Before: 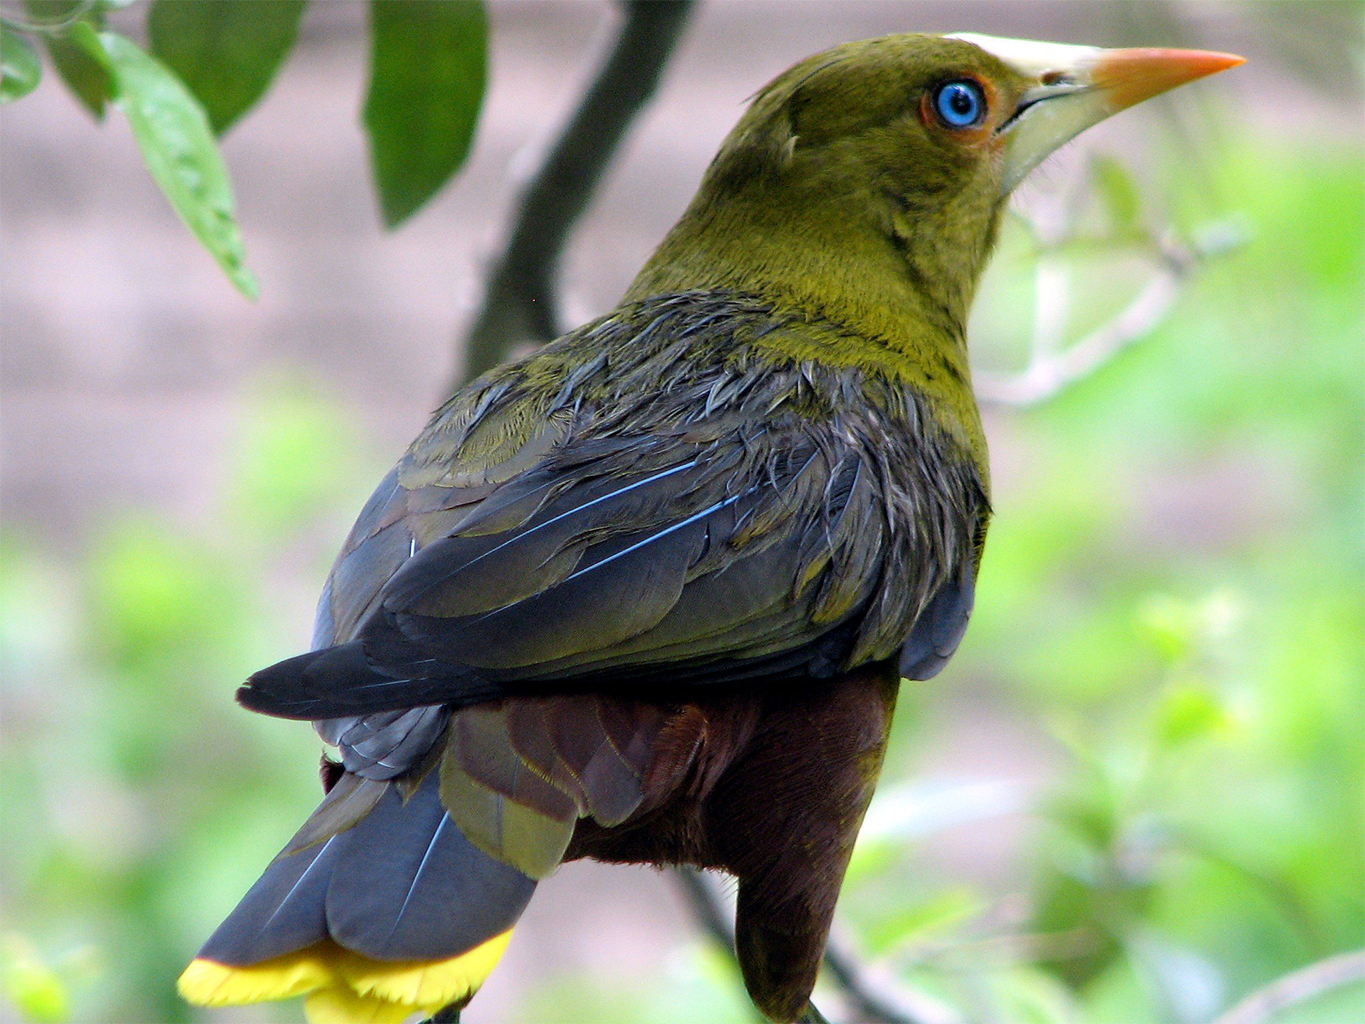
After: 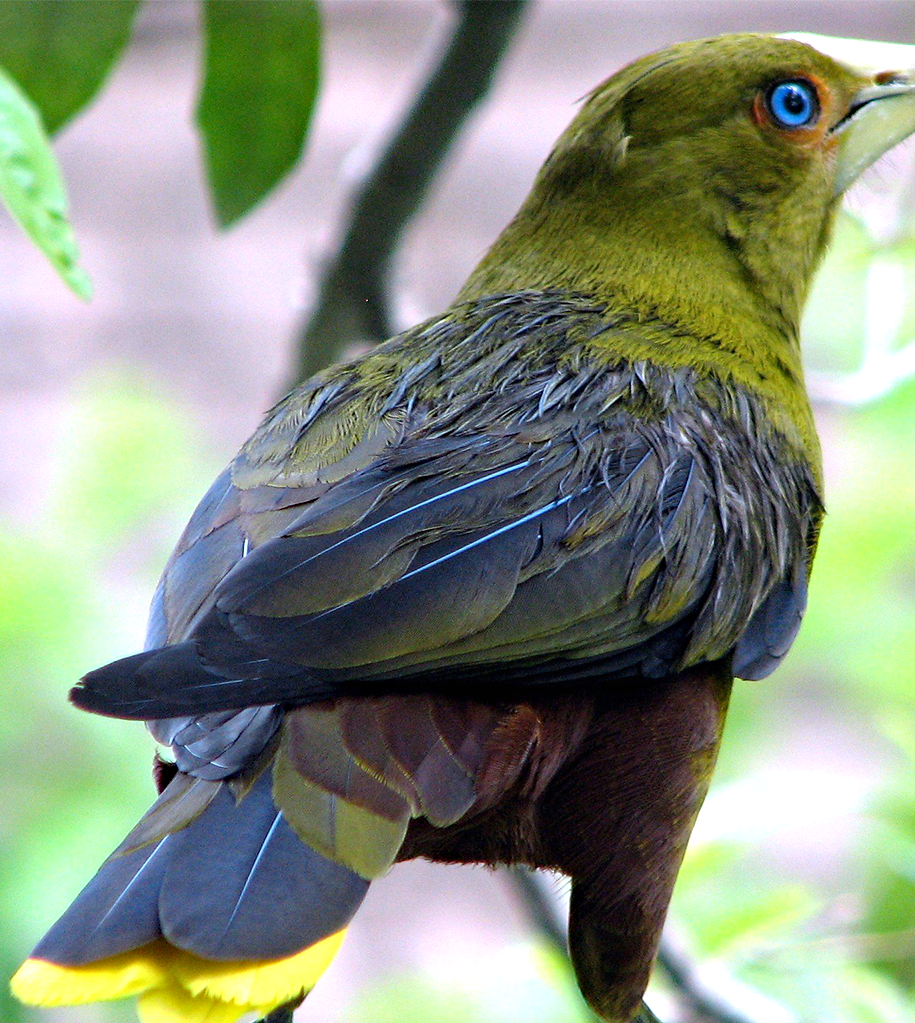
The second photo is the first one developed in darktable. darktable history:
crop and rotate: left 12.267%, right 20.675%
exposure: black level correction 0, exposure 0.499 EV, compensate highlight preservation false
haze removal: compatibility mode true, adaptive false
color calibration: x 0.355, y 0.367, temperature 4672.54 K
